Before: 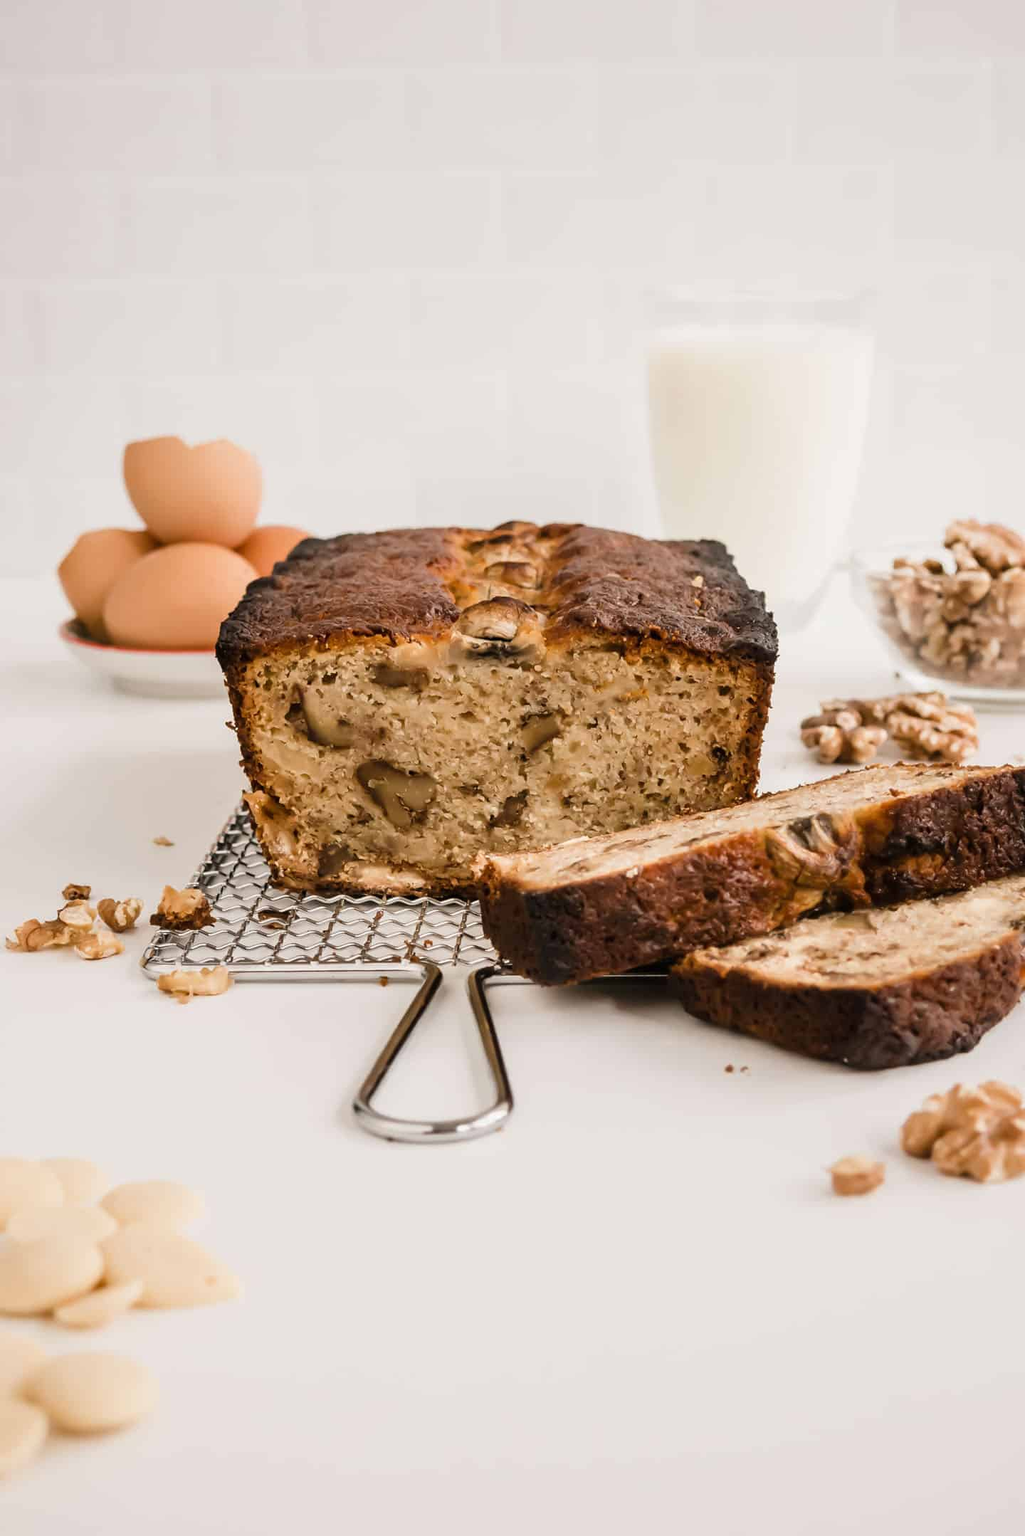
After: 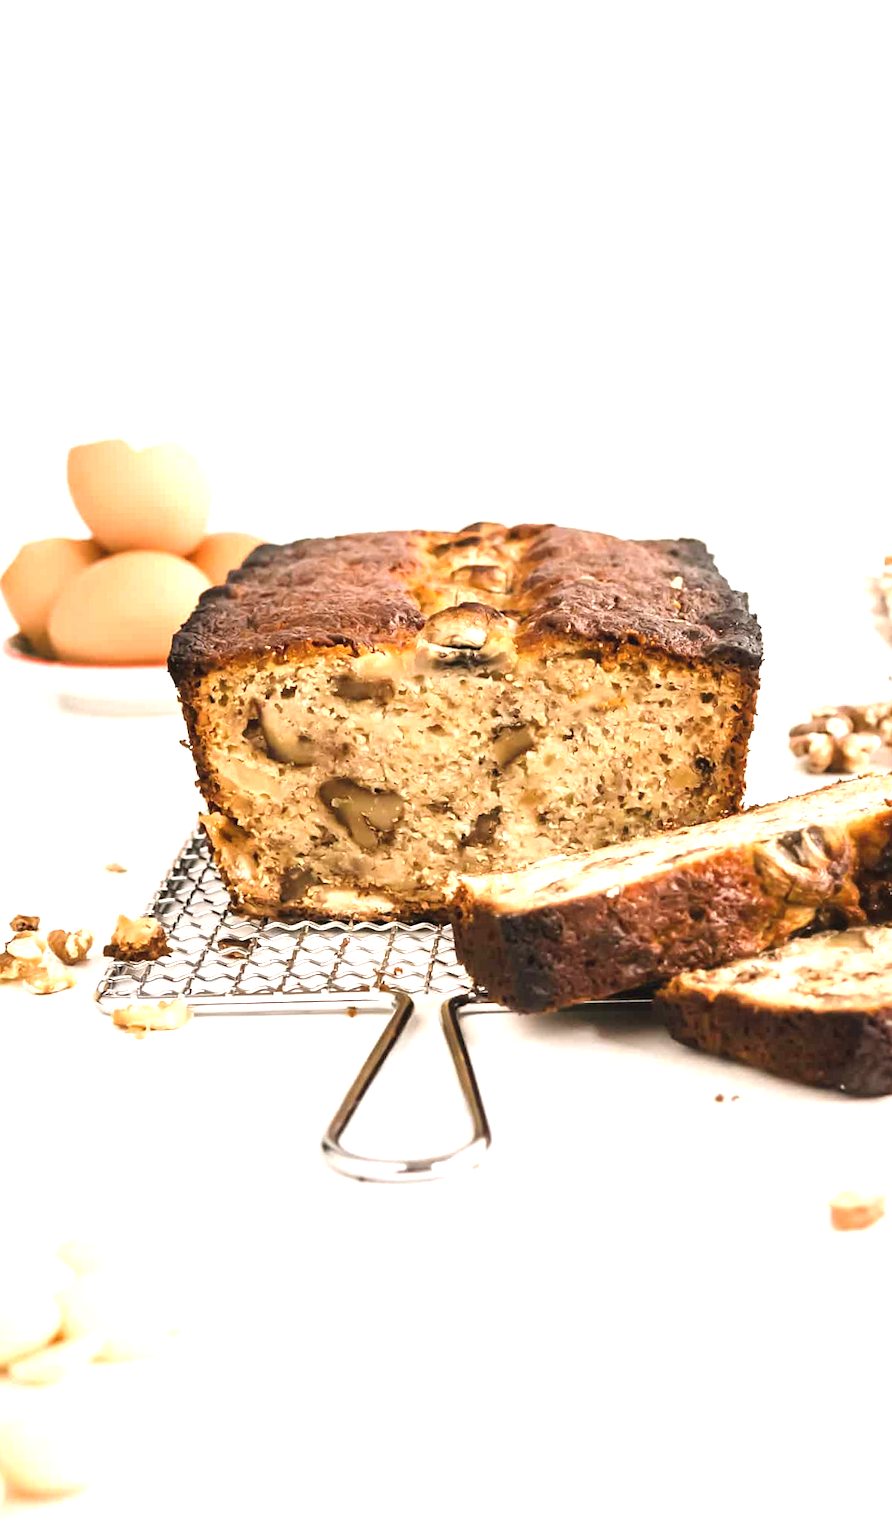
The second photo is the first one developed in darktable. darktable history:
exposure: black level correction -0.002, exposure 1.115 EV, compensate highlight preservation false
crop and rotate: angle 1°, left 4.281%, top 0.642%, right 11.383%, bottom 2.486%
